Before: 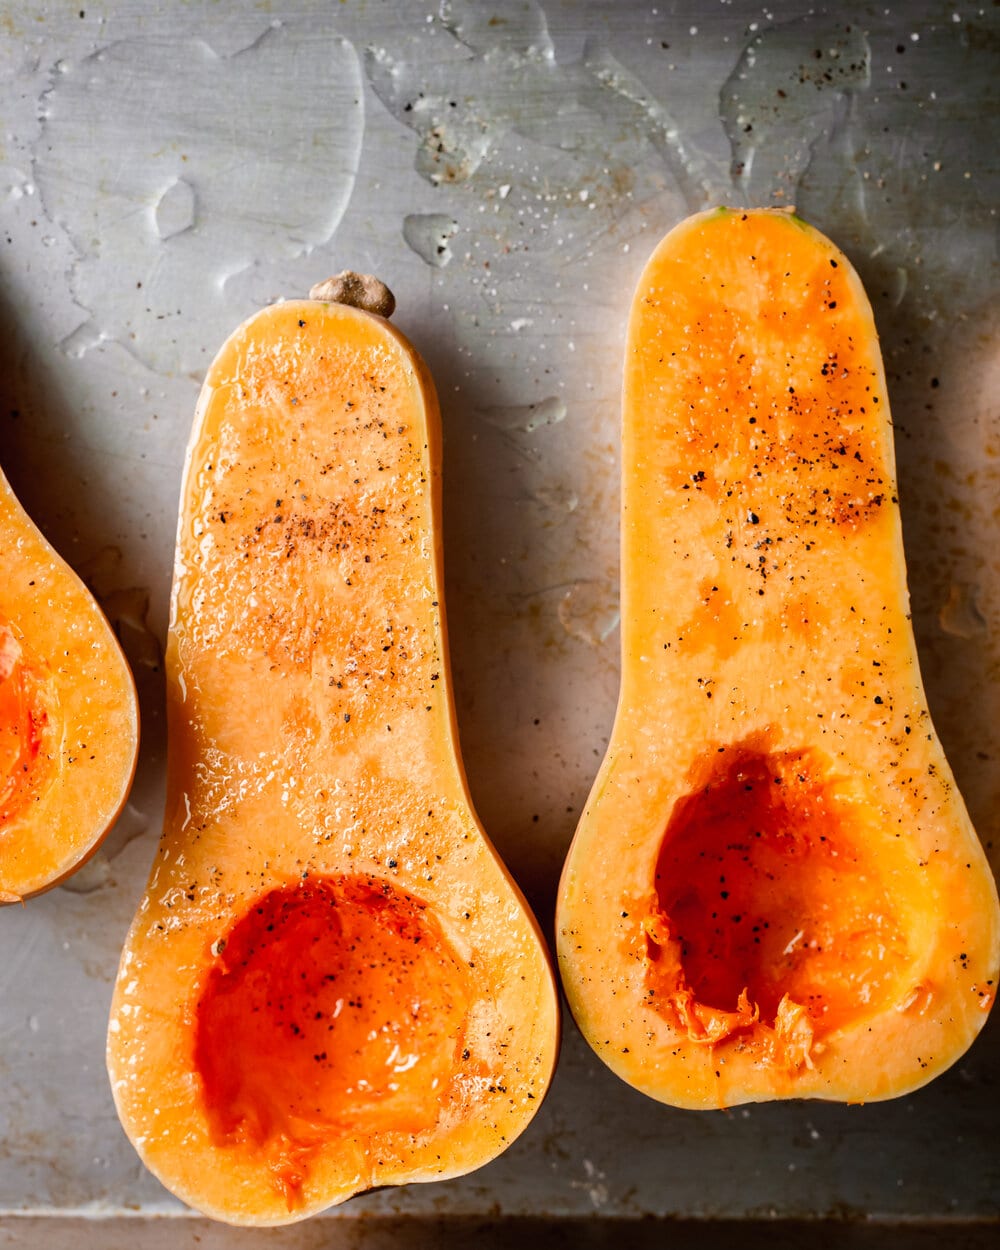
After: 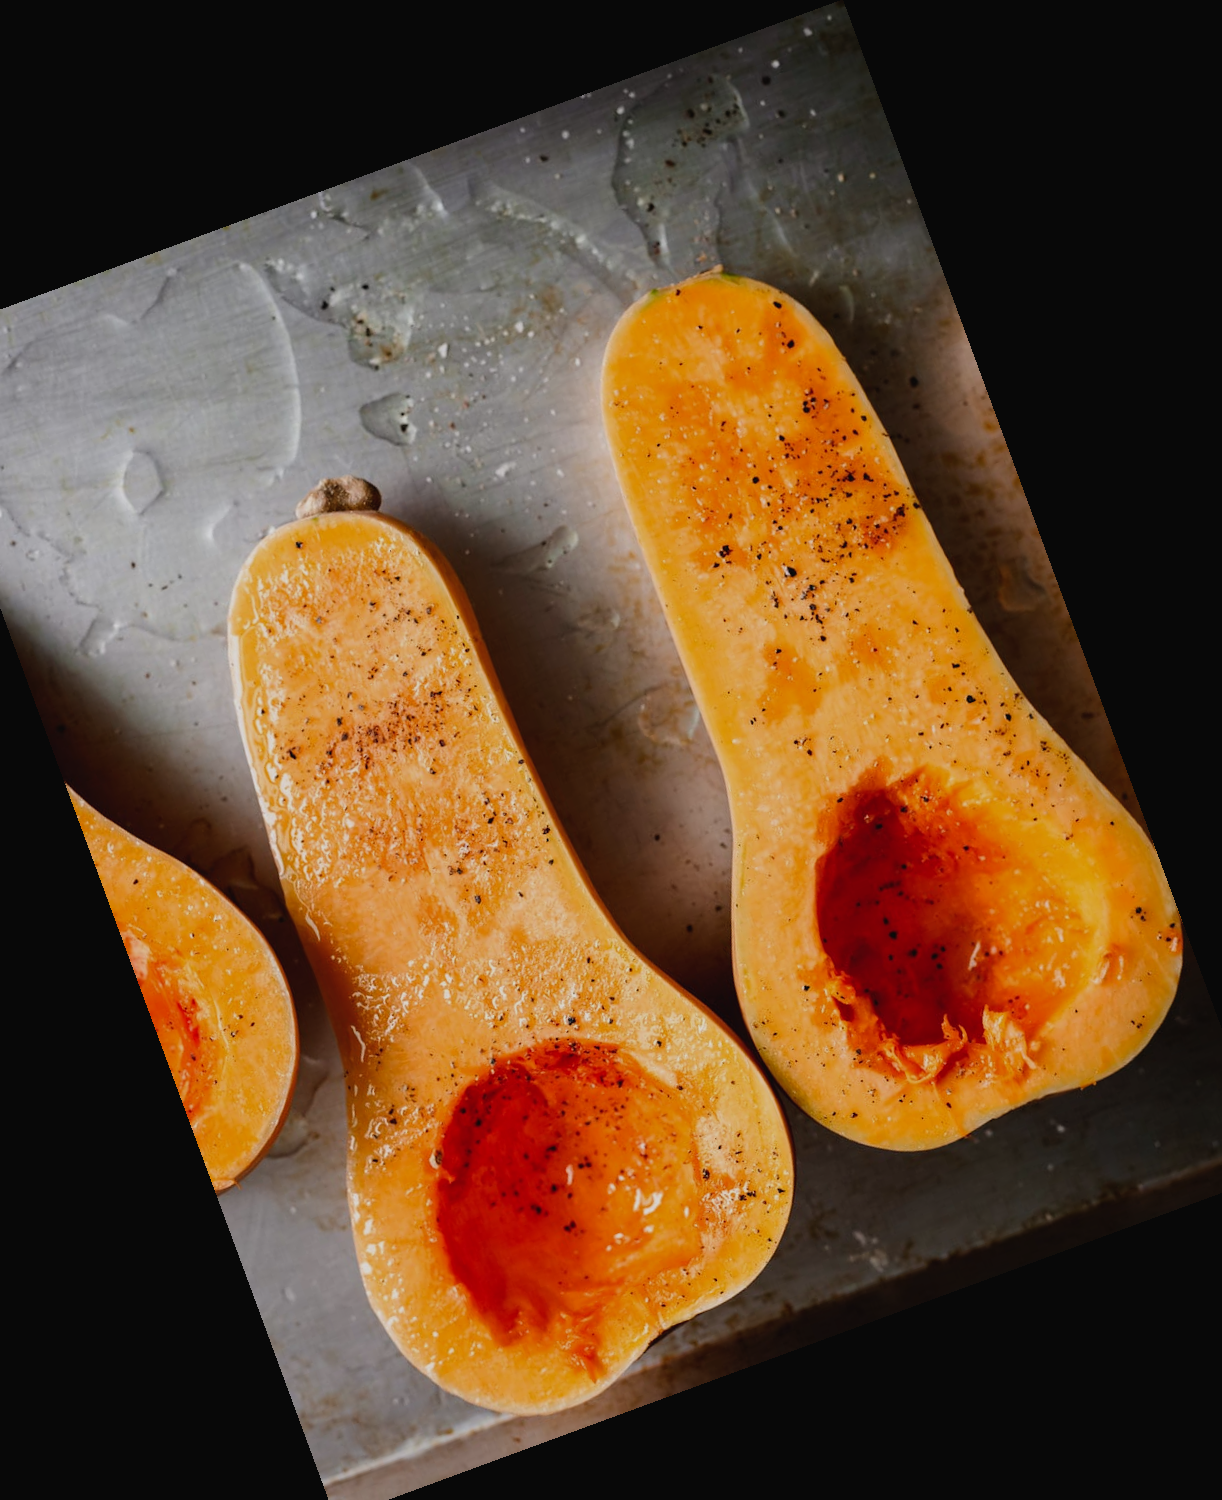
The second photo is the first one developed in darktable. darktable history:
crop and rotate: angle 20.21°, left 6.997%, right 3.818%, bottom 1.16%
tone curve: curves: ch0 [(0, 0) (0.091, 0.077) (0.517, 0.574) (0.745, 0.82) (0.844, 0.908) (0.909, 0.942) (1, 0.973)]; ch1 [(0, 0) (0.437, 0.404) (0.5, 0.5) (0.534, 0.554) (0.58, 0.603) (0.616, 0.649) (1, 1)]; ch2 [(0, 0) (0.442, 0.415) (0.5, 0.5) (0.535, 0.557) (0.585, 0.62) (1, 1)], preserve colors none
exposure: black level correction 0, exposure -0.682 EV, compensate highlight preservation false
contrast brightness saturation: contrast -0.067, brightness -0.033, saturation -0.111
